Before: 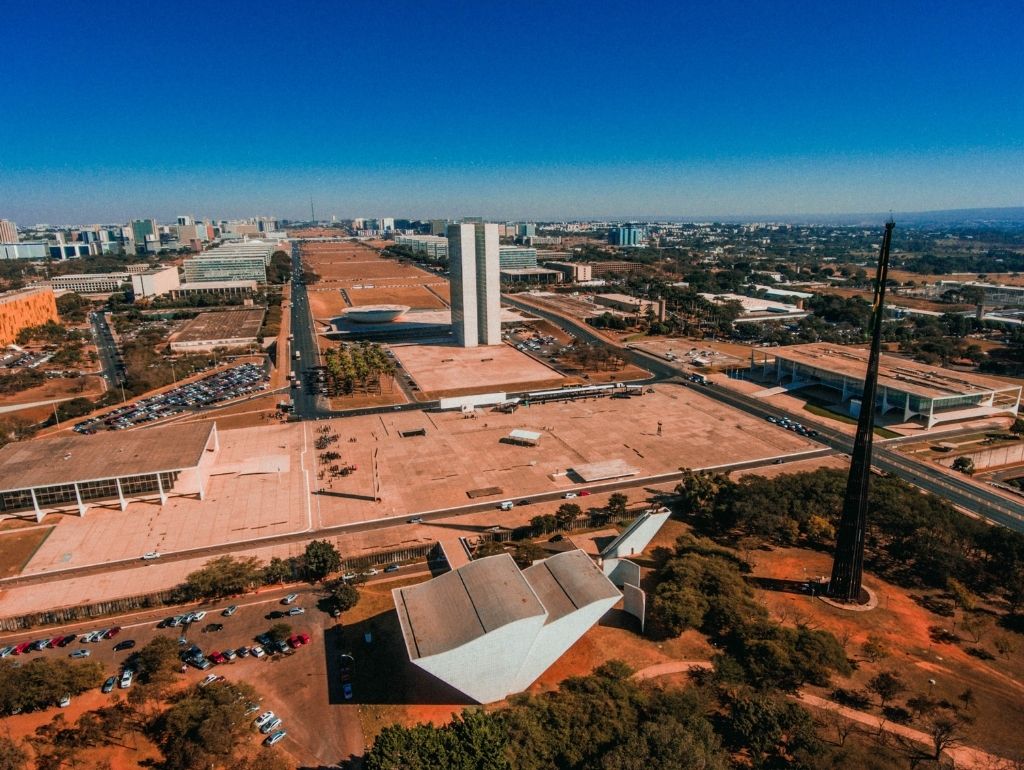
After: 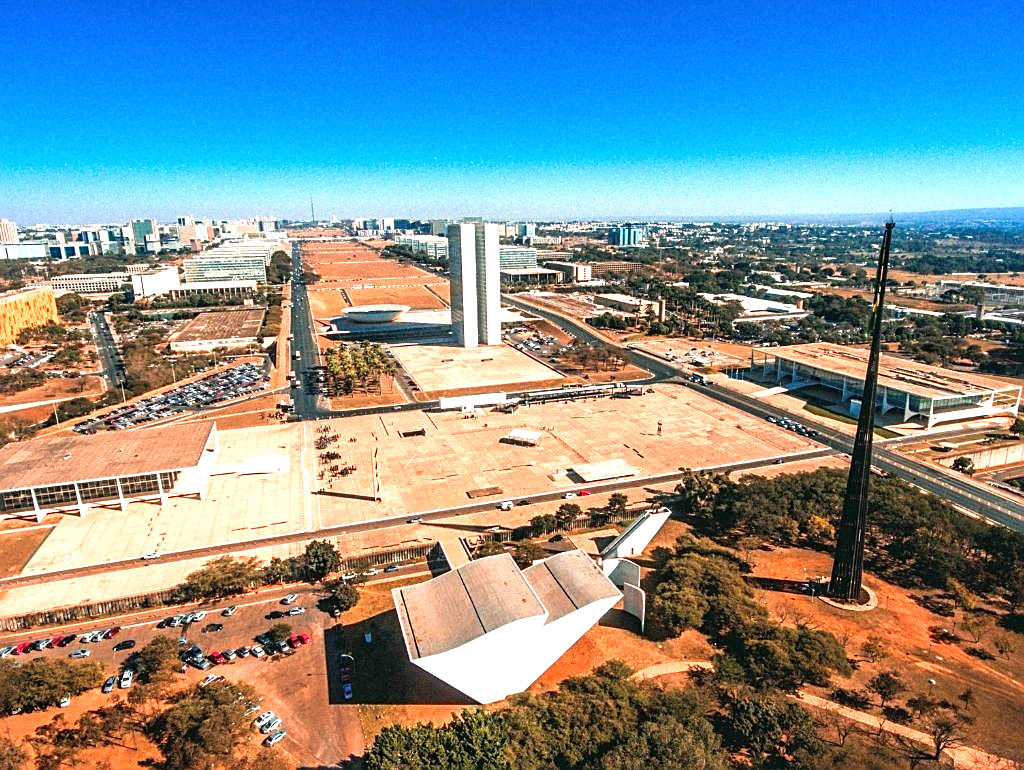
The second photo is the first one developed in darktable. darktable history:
white balance: emerald 1
sharpen: on, module defaults
exposure: black level correction 0, exposure 1.45 EV, compensate exposure bias true, compensate highlight preservation false
